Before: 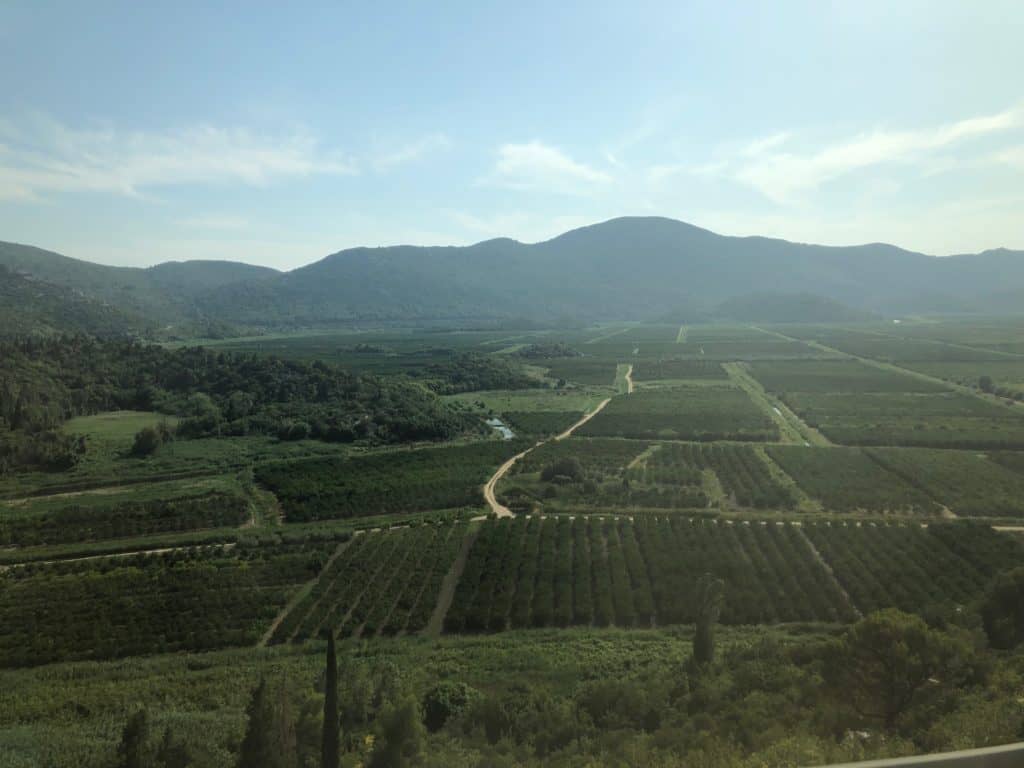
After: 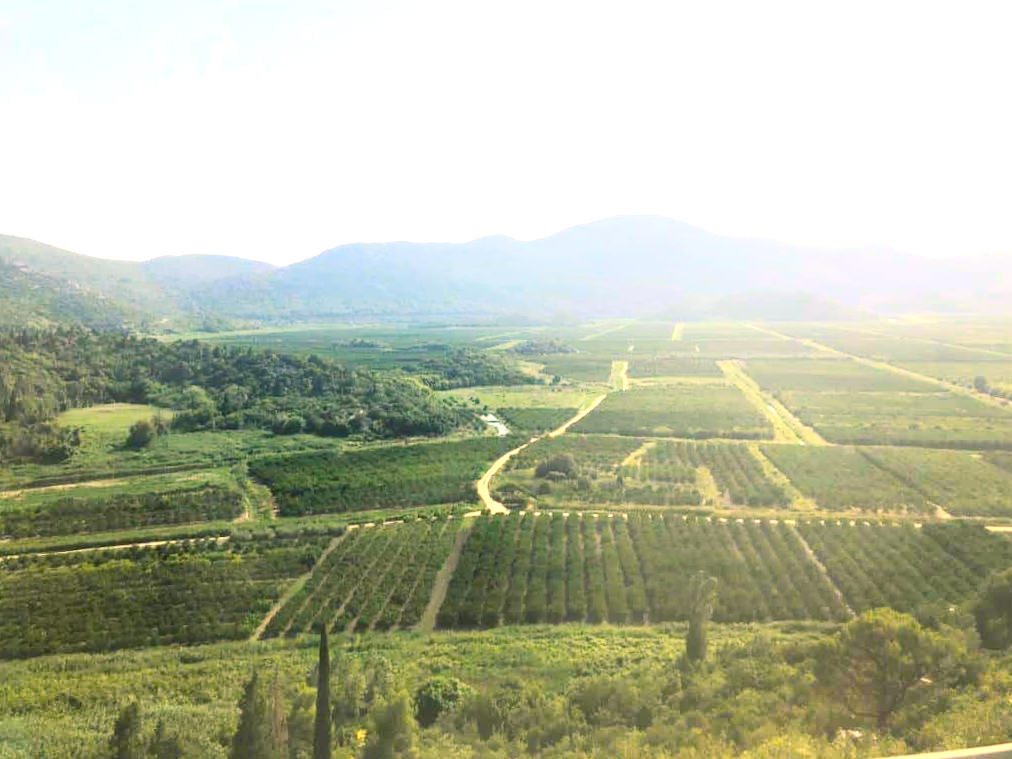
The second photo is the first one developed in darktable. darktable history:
crop and rotate: angle -0.506°
contrast brightness saturation: contrast 0.237, brightness 0.259, saturation 0.391
color balance rgb: highlights gain › chroma 4.53%, highlights gain › hue 30.69°, perceptual saturation grading › global saturation 0.515%, perceptual saturation grading › mid-tones 11.15%, perceptual brilliance grading › global brilliance 9.902%, perceptual brilliance grading › shadows 14.88%, global vibrance 22.722%
color zones: curves: ch0 [(0, 0.558) (0.143, 0.559) (0.286, 0.529) (0.429, 0.505) (0.571, 0.5) (0.714, 0.5) (0.857, 0.5) (1, 0.558)]; ch1 [(0, 0.469) (0.01, 0.469) (0.12, 0.446) (0.248, 0.469) (0.5, 0.5) (0.748, 0.5) (0.99, 0.469) (1, 0.469)]
exposure: black level correction 0, exposure 1 EV, compensate highlight preservation false
